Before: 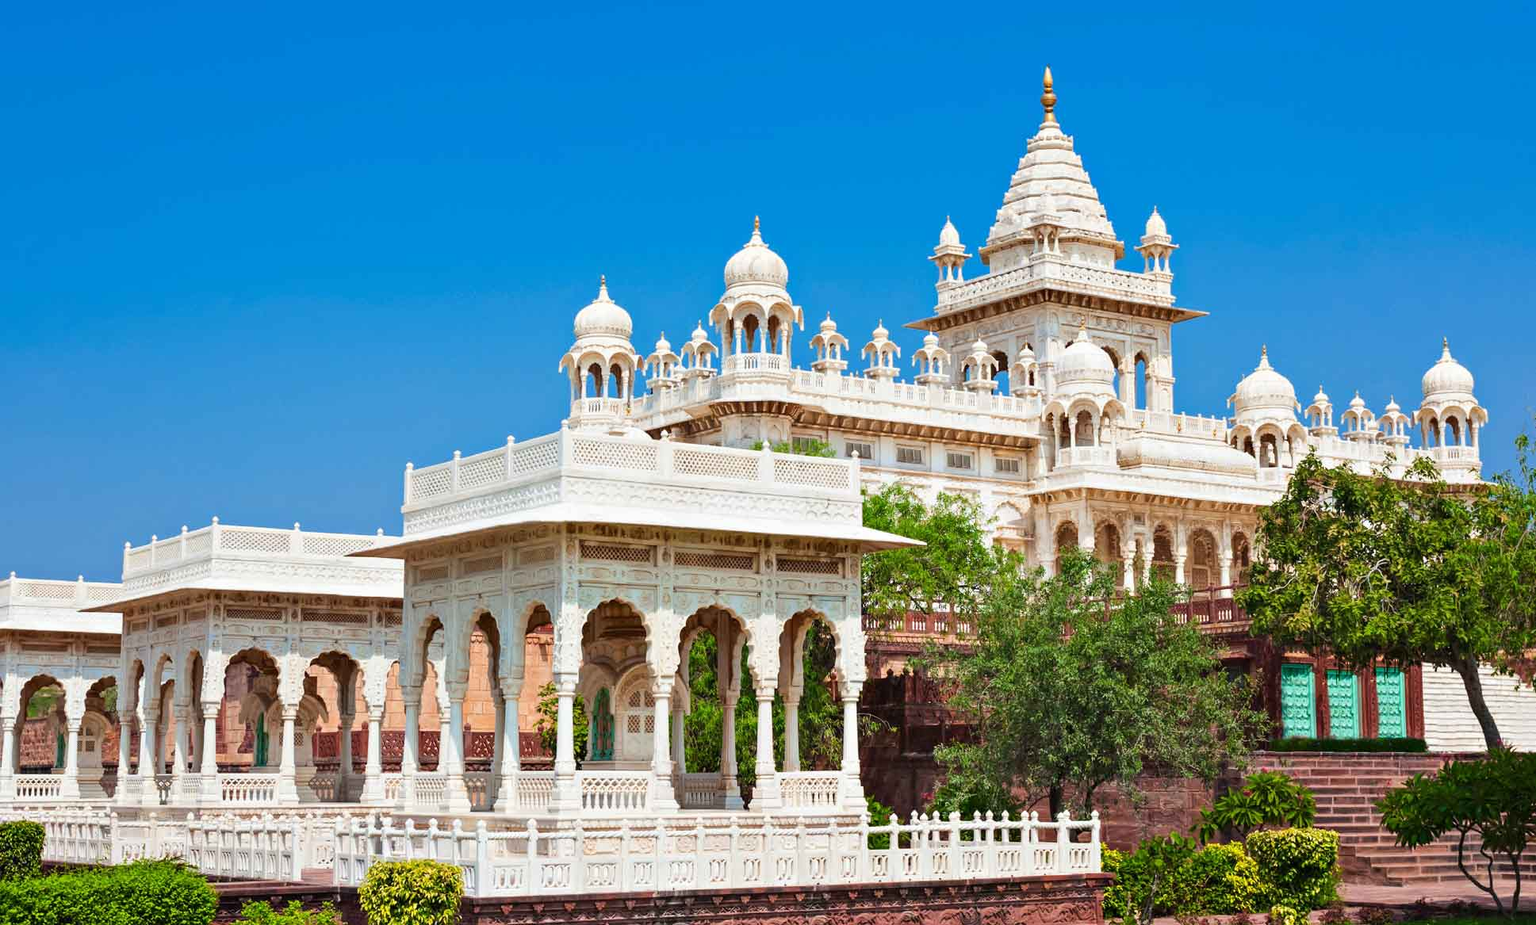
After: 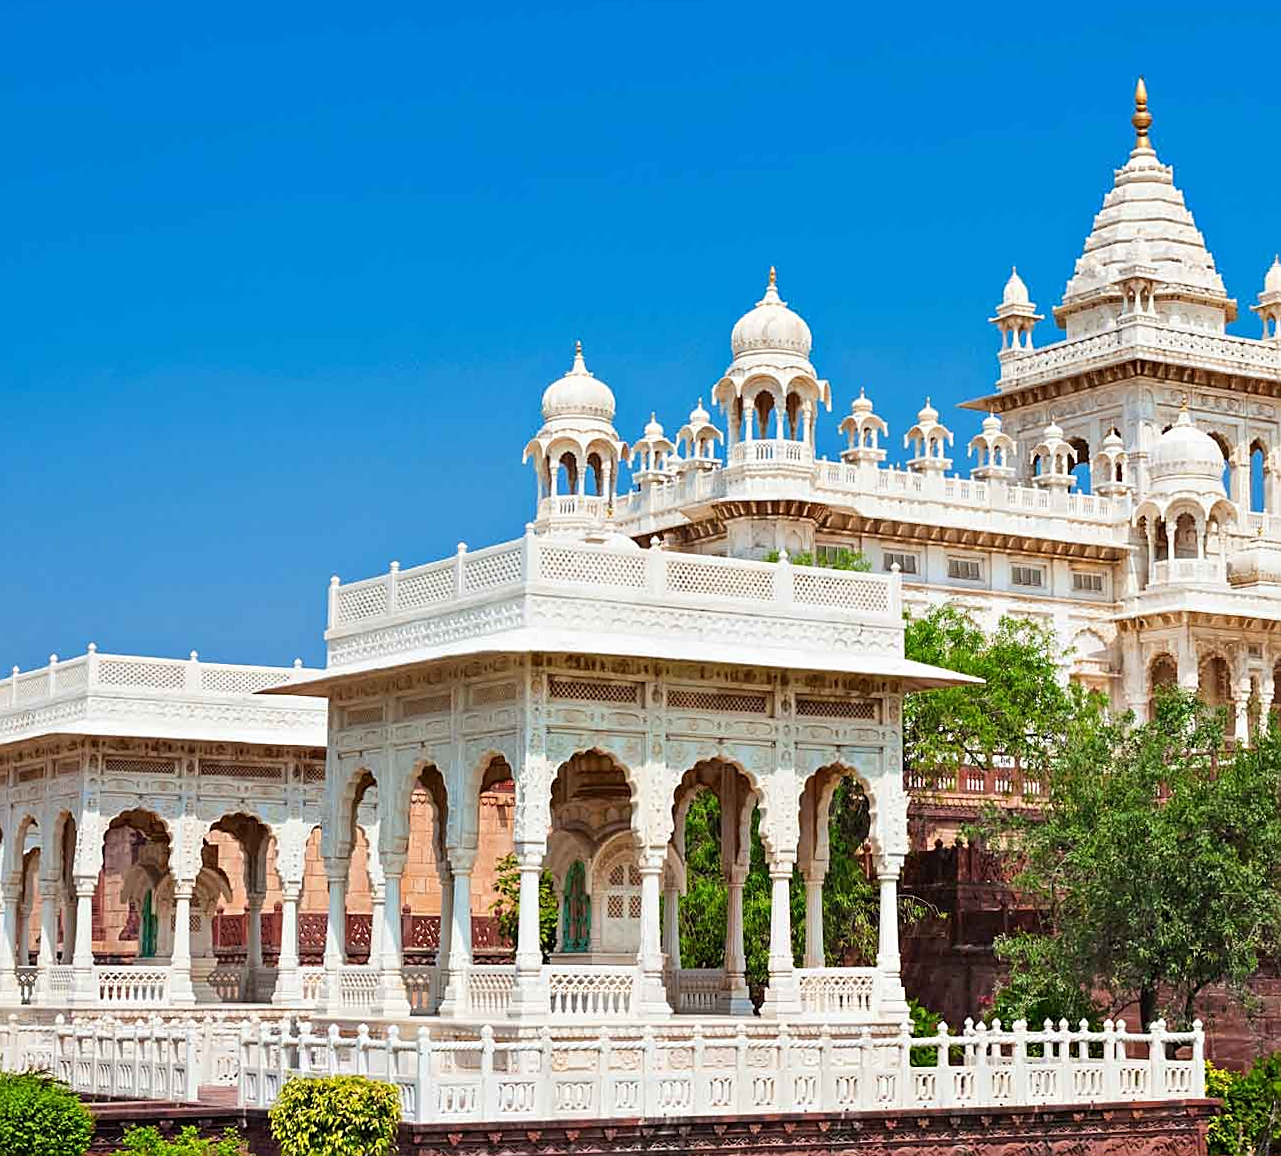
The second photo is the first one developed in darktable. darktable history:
rotate and perspective: rotation 0.192°, lens shift (horizontal) -0.015, crop left 0.005, crop right 0.996, crop top 0.006, crop bottom 0.99
sharpen: on, module defaults
crop and rotate: left 8.786%, right 24.548%
